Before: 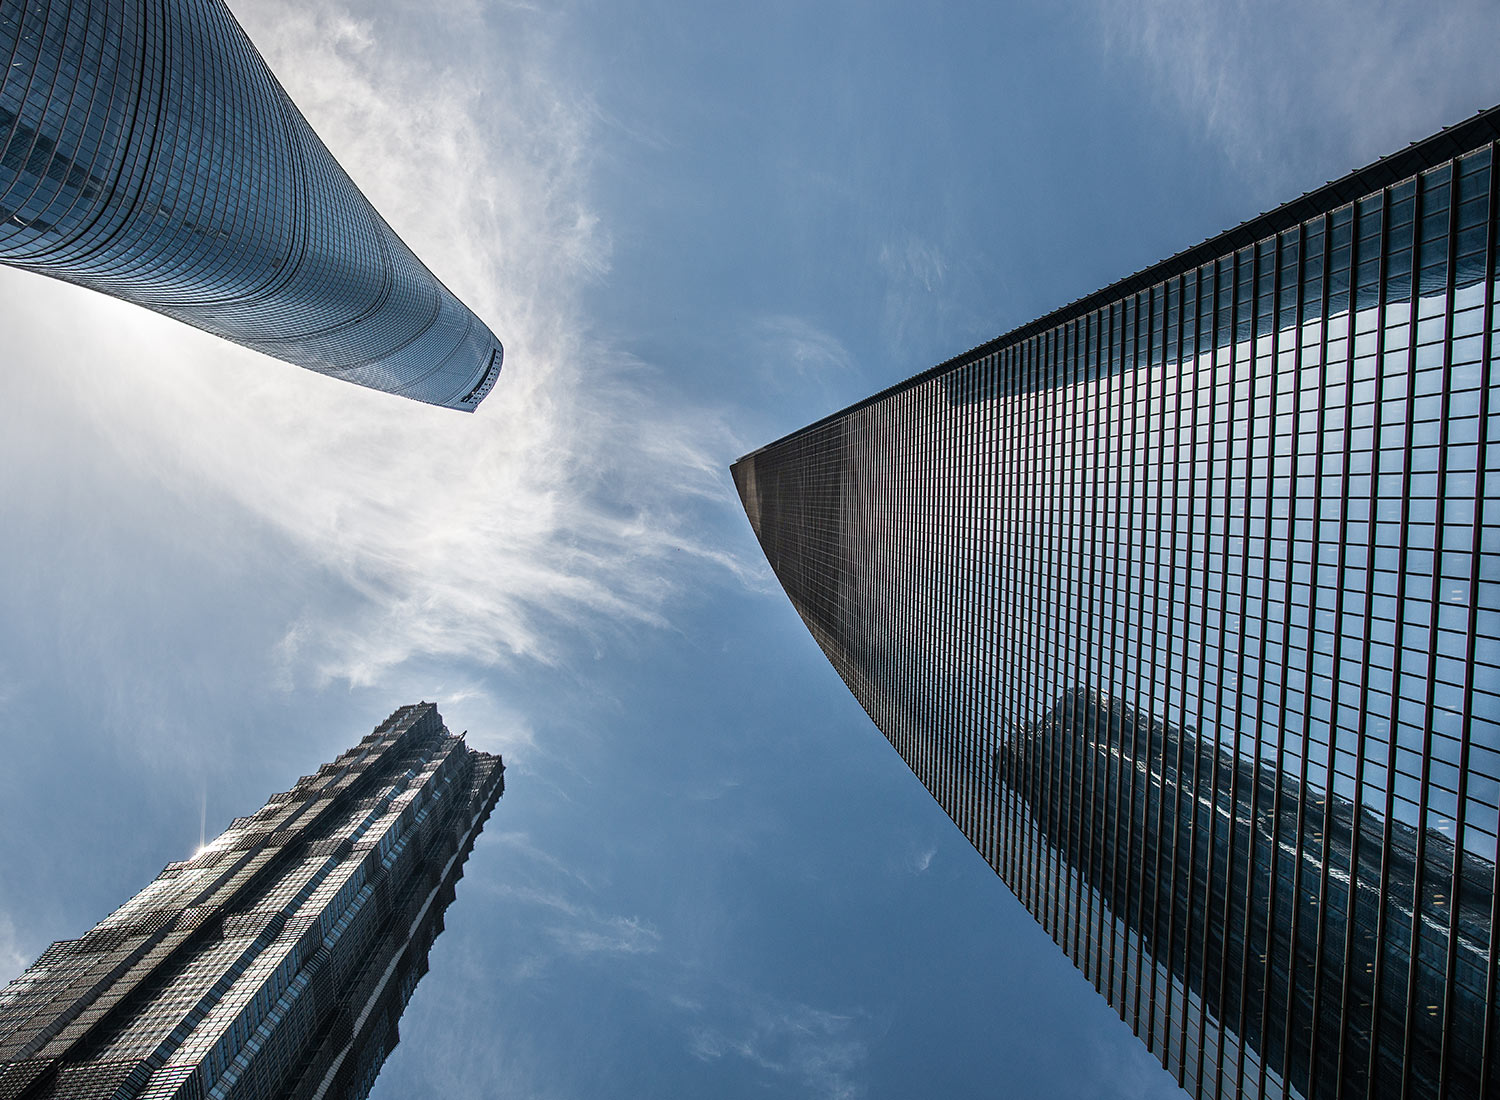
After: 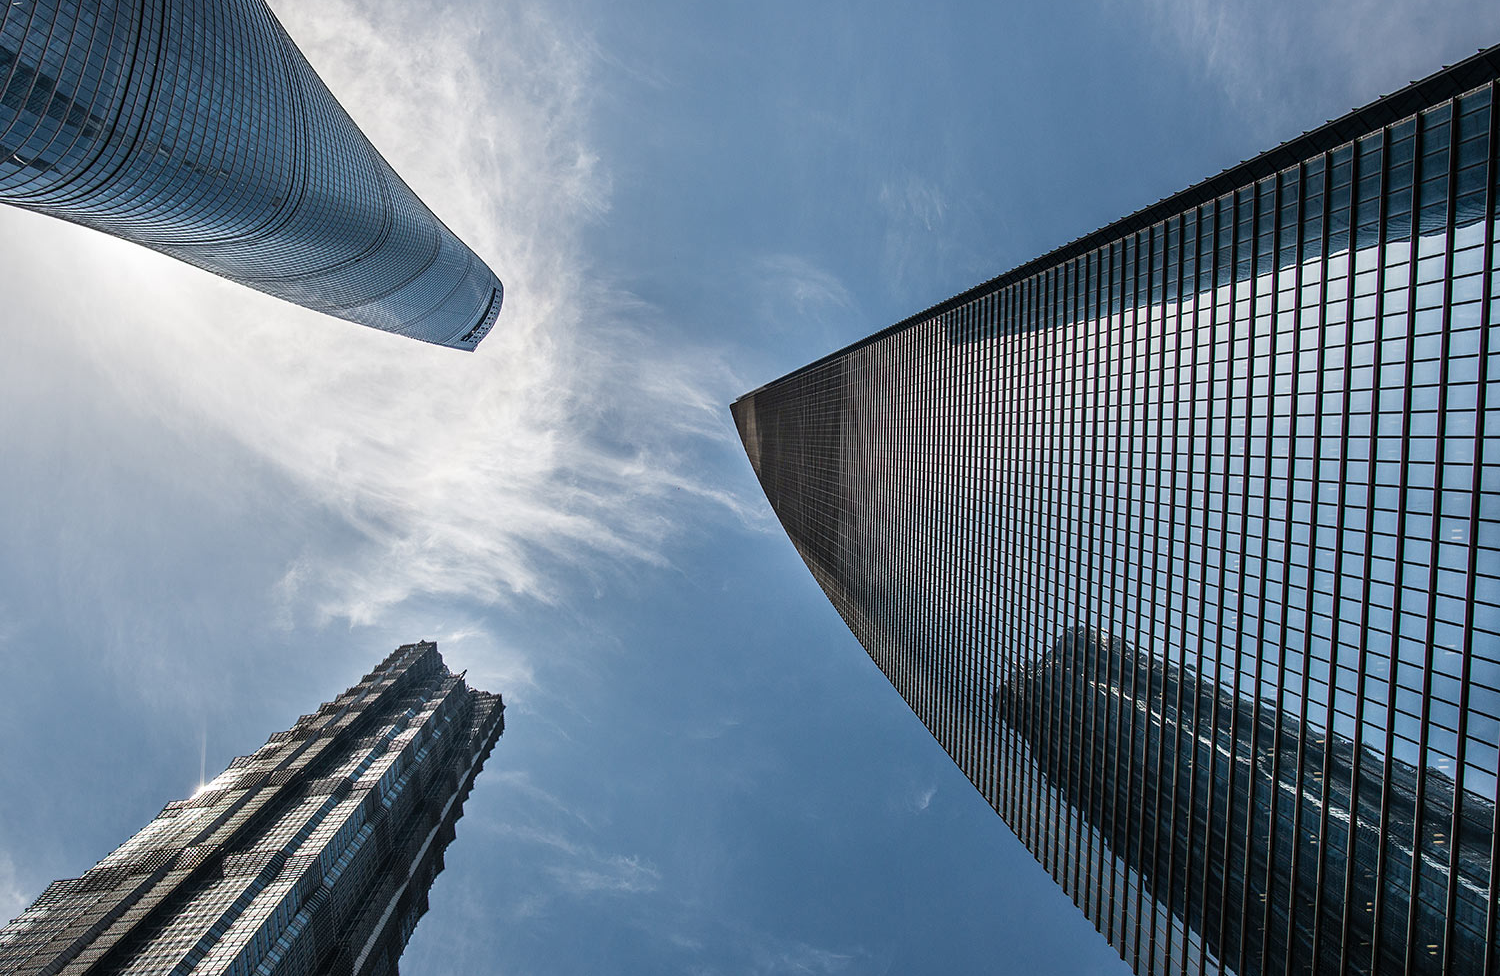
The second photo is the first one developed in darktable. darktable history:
shadows and highlights: radius 125.46, shadows 30.51, highlights -30.51, low approximation 0.01, soften with gaussian
crop and rotate: top 5.609%, bottom 5.609%
